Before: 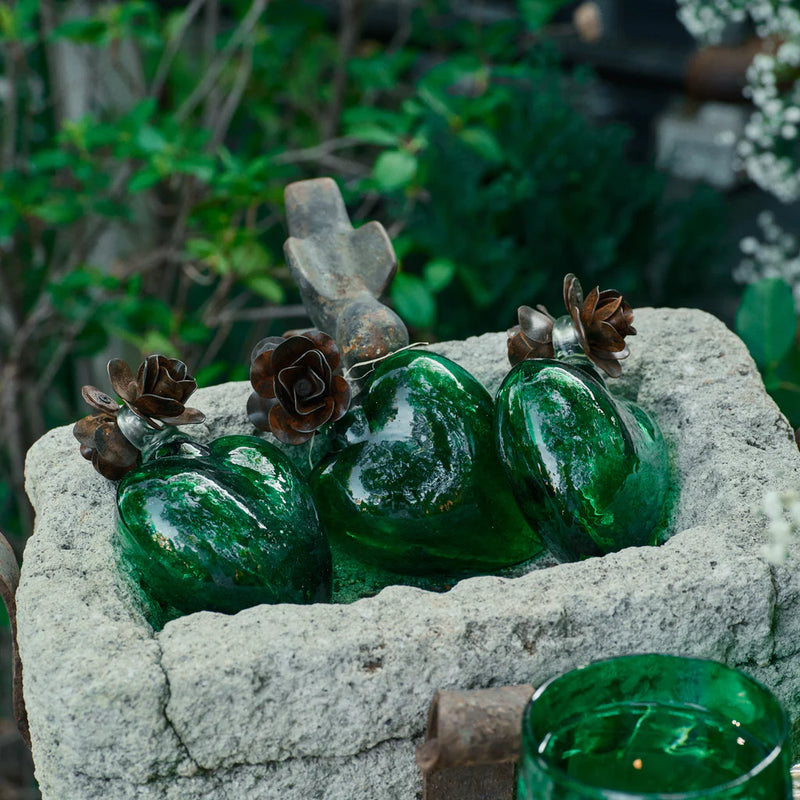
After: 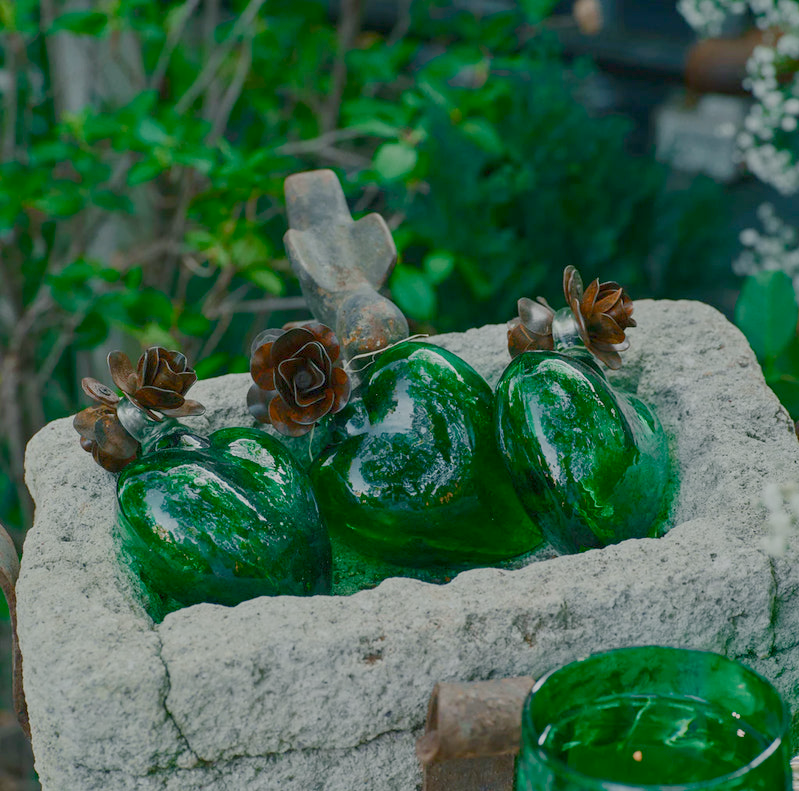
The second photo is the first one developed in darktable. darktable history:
crop: top 1.049%, right 0.001%
color correction: saturation 0.99
color balance rgb: shadows lift › chroma 1%, shadows lift › hue 113°, highlights gain › chroma 0.2%, highlights gain › hue 333°, perceptual saturation grading › global saturation 20%, perceptual saturation grading › highlights -50%, perceptual saturation grading › shadows 25%, contrast -30%
